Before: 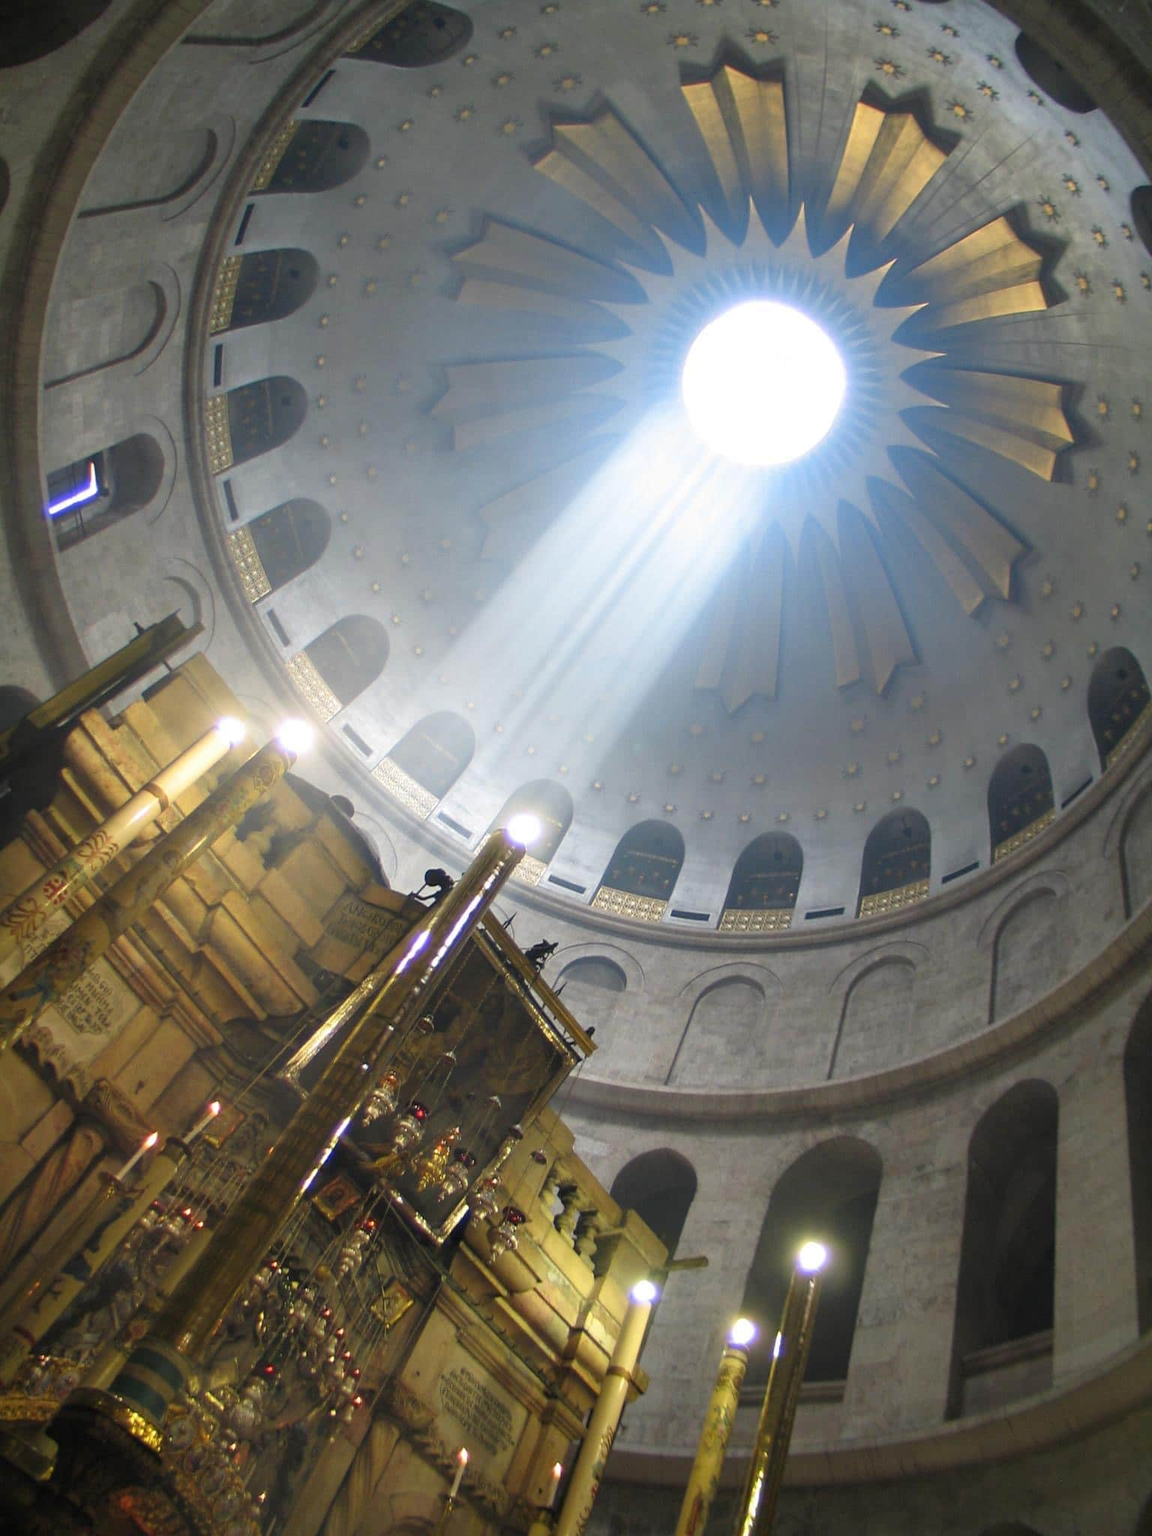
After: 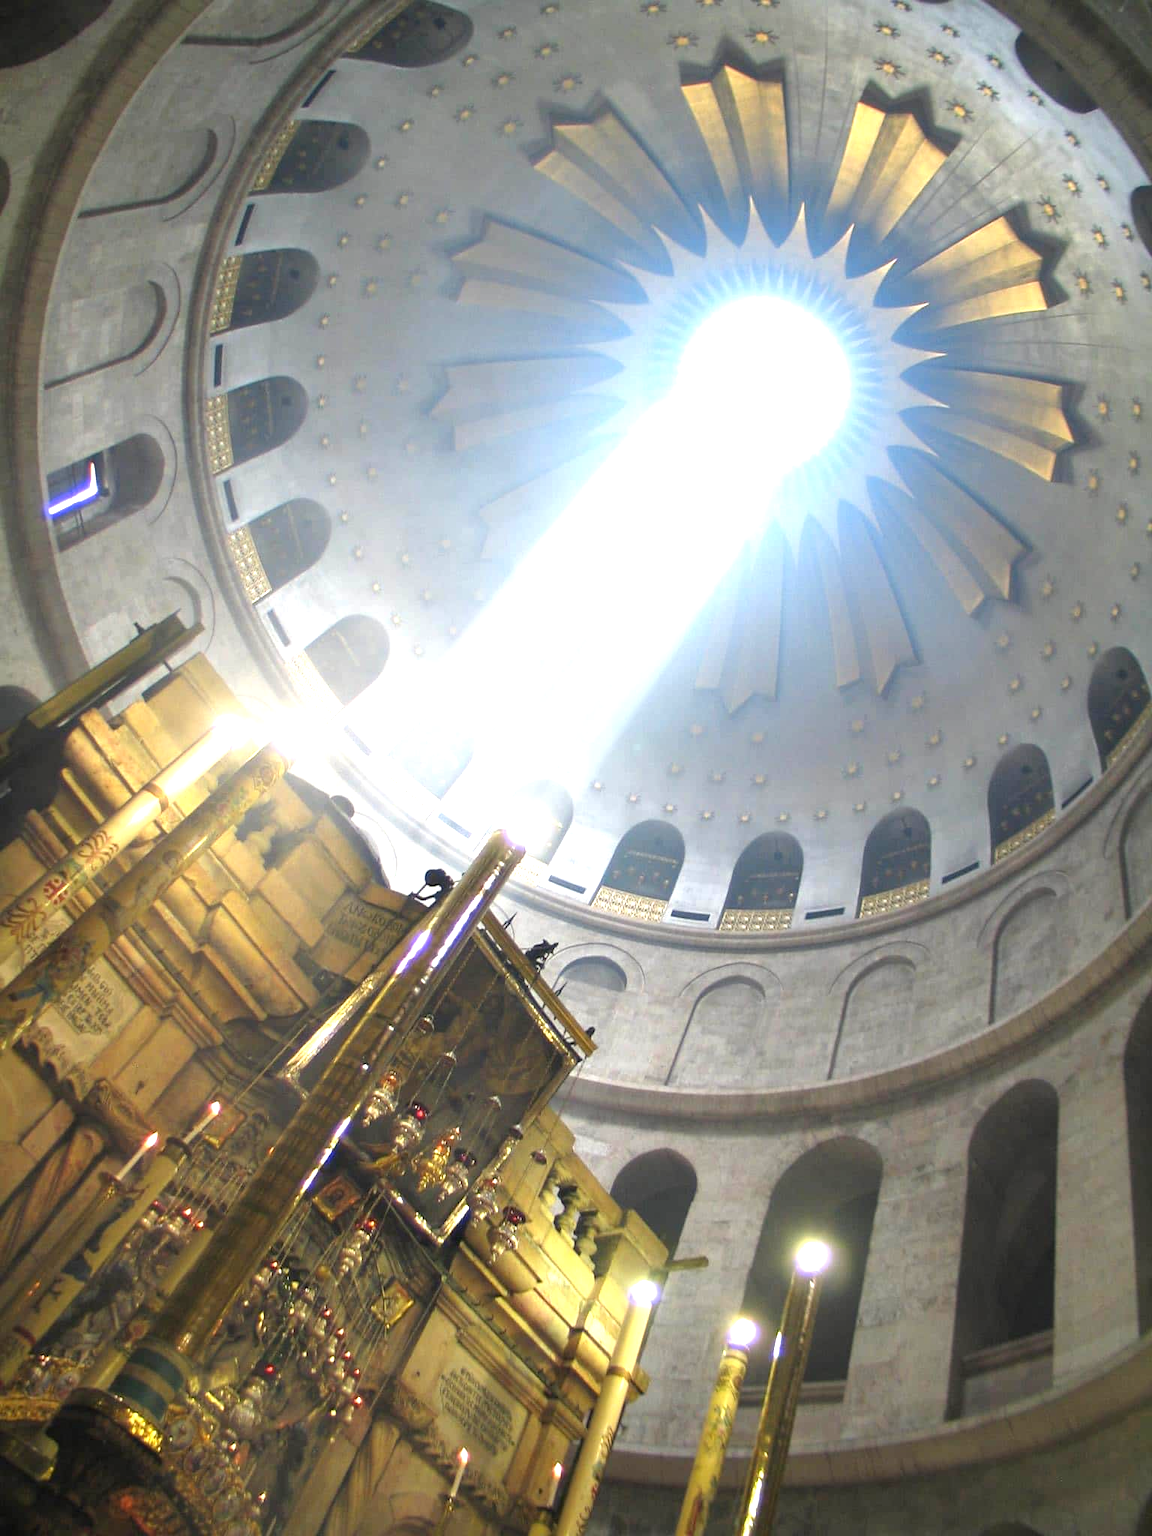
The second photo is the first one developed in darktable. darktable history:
exposure: exposure 0.948 EV, compensate exposure bias true, compensate highlight preservation false
